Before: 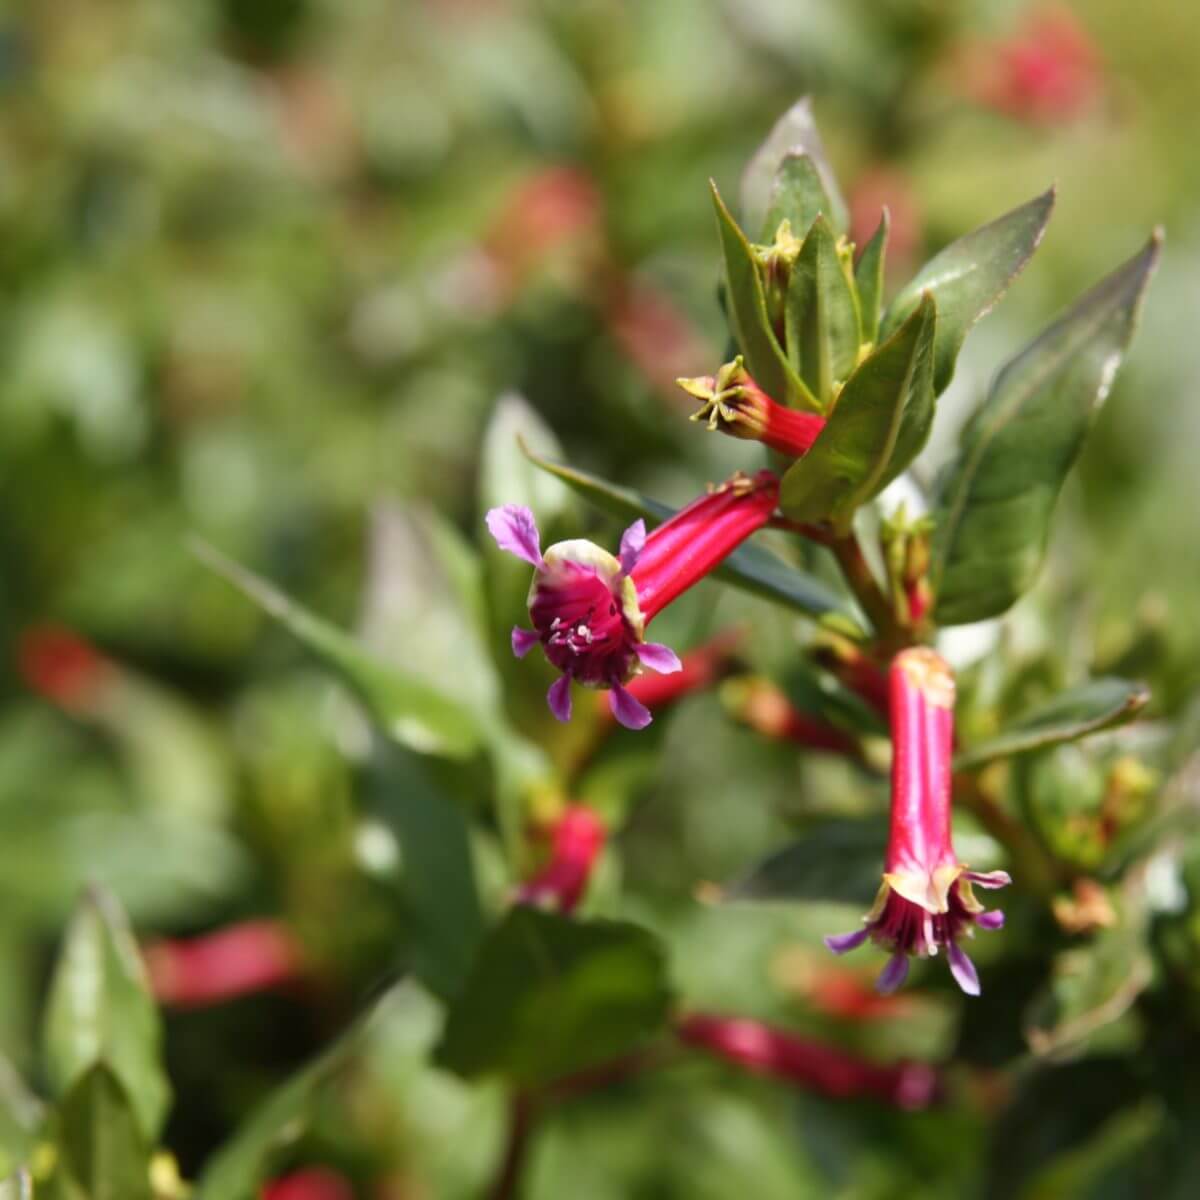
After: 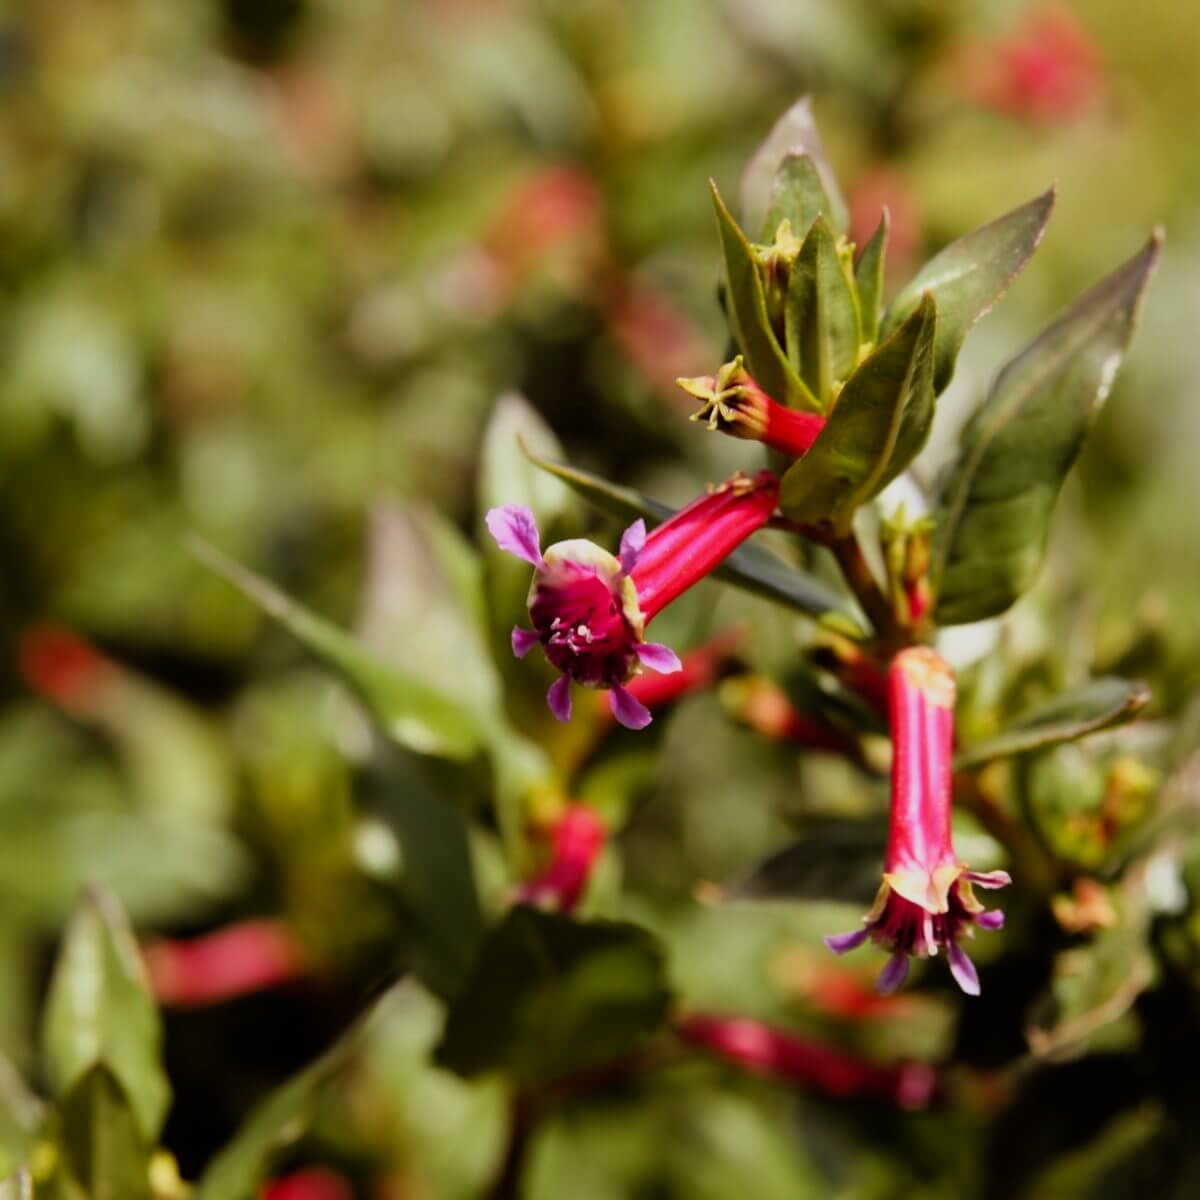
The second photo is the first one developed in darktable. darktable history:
rgb levels: mode RGB, independent channels, levels [[0, 0.5, 1], [0, 0.521, 1], [0, 0.536, 1]]
filmic rgb: black relative exposure -7.75 EV, white relative exposure 4.4 EV, threshold 3 EV, hardness 3.76, latitude 50%, contrast 1.1, color science v5 (2021), contrast in shadows safe, contrast in highlights safe, enable highlight reconstruction true
